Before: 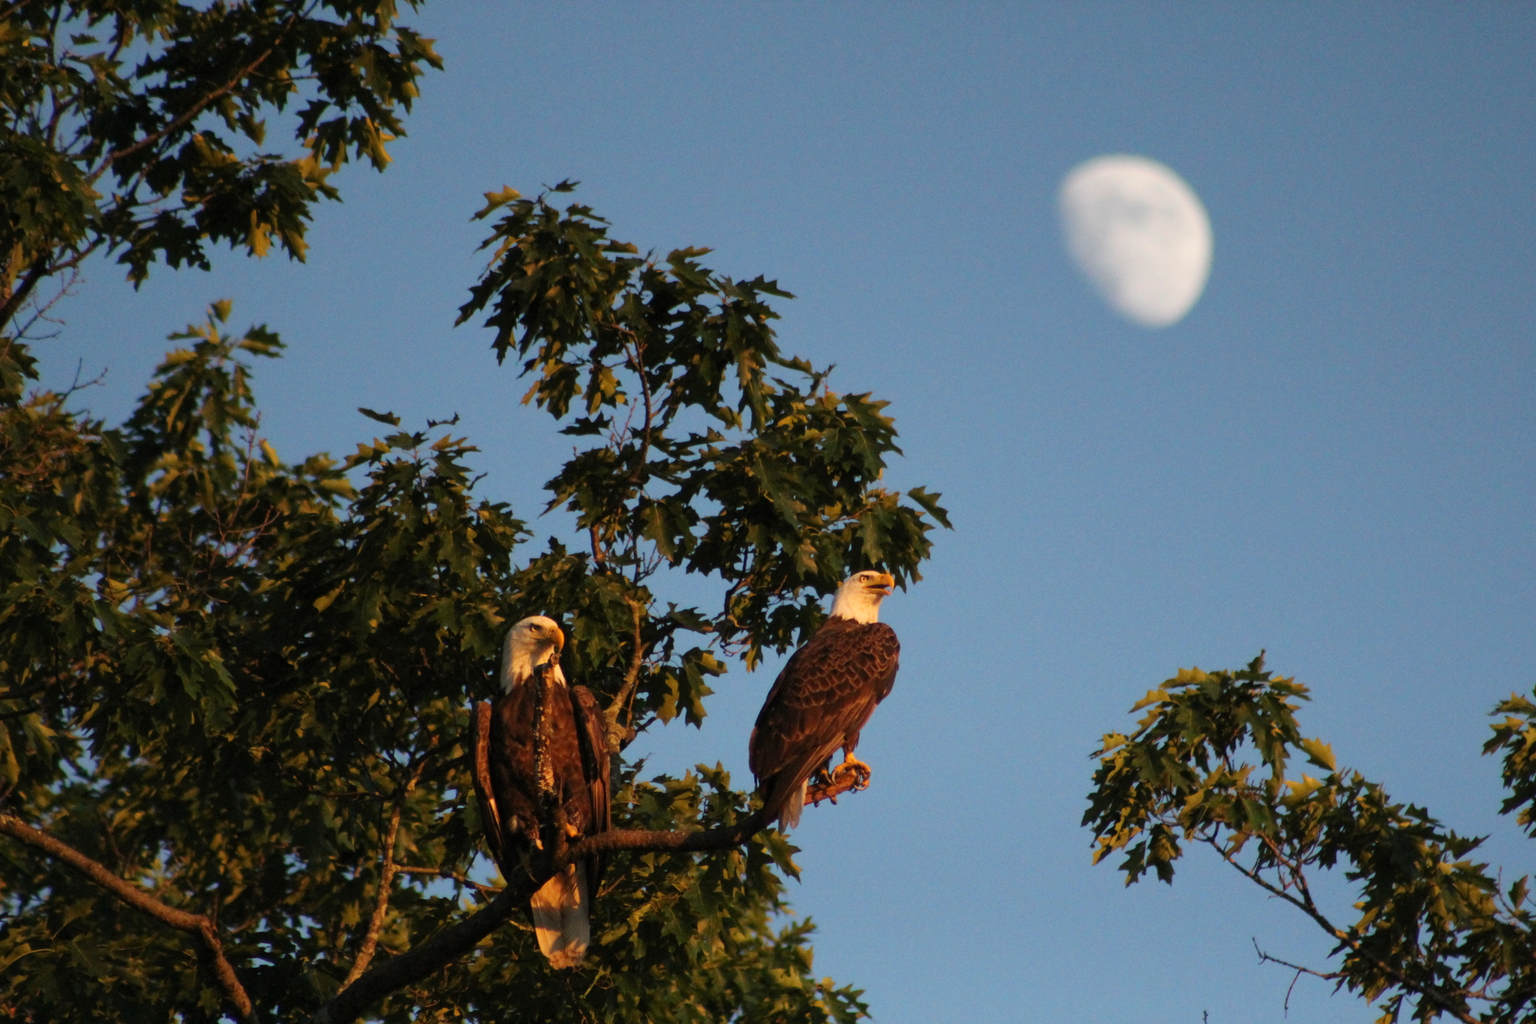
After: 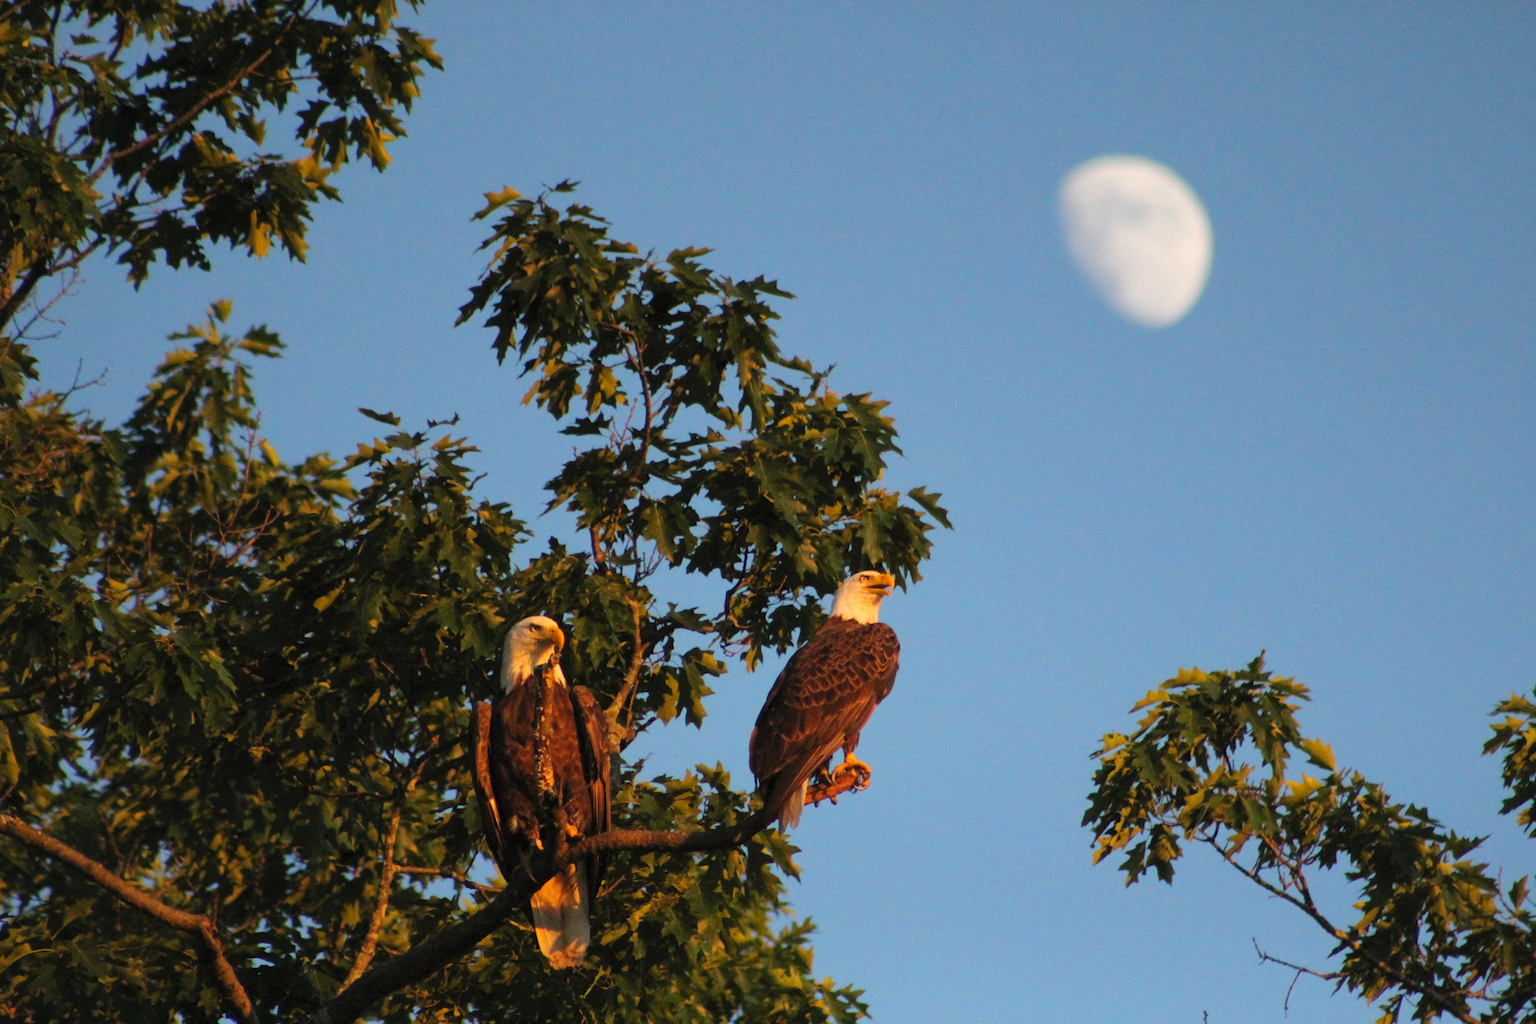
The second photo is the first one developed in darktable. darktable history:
contrast brightness saturation: brightness 0.089, saturation 0.195
